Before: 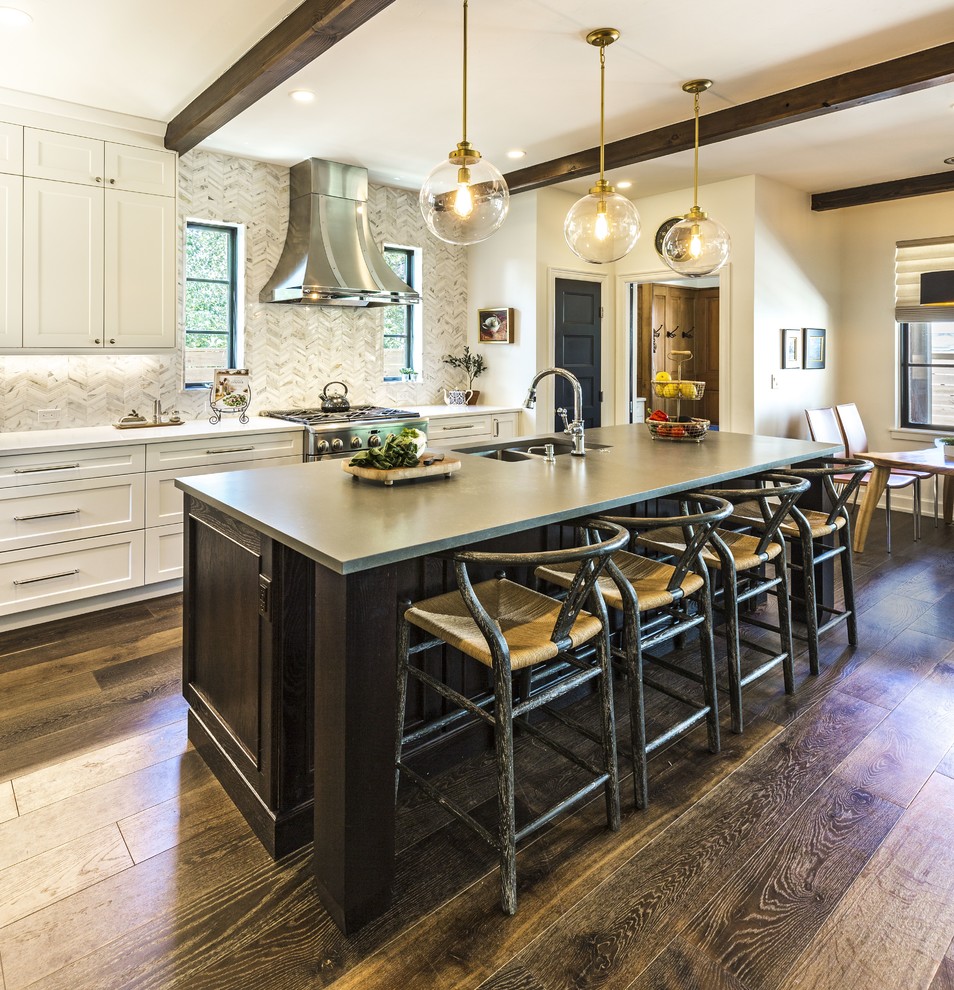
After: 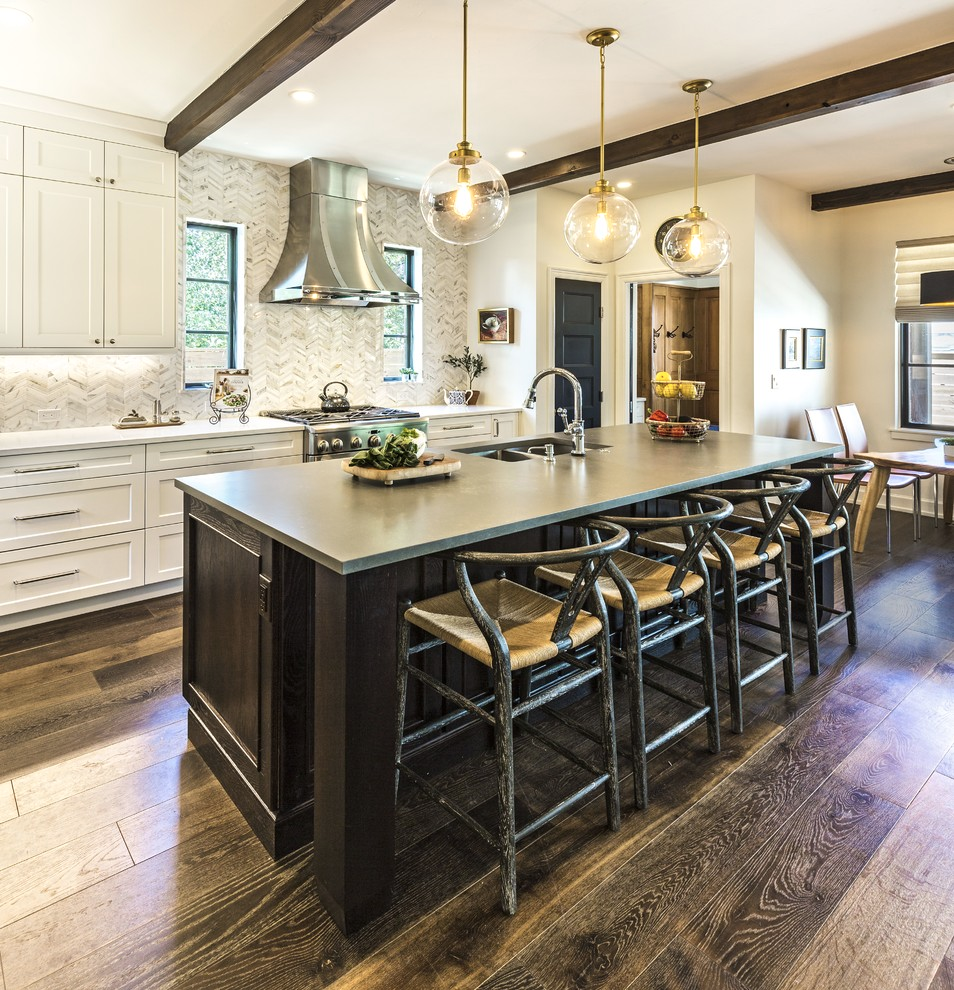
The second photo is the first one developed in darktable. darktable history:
color zones: curves: ch0 [(0, 0.558) (0.143, 0.559) (0.286, 0.529) (0.429, 0.505) (0.571, 0.5) (0.714, 0.5) (0.857, 0.5) (1, 0.558)]; ch1 [(0, 0.469) (0.01, 0.469) (0.12, 0.446) (0.248, 0.469) (0.5, 0.5) (0.748, 0.5) (0.99, 0.469) (1, 0.469)]
